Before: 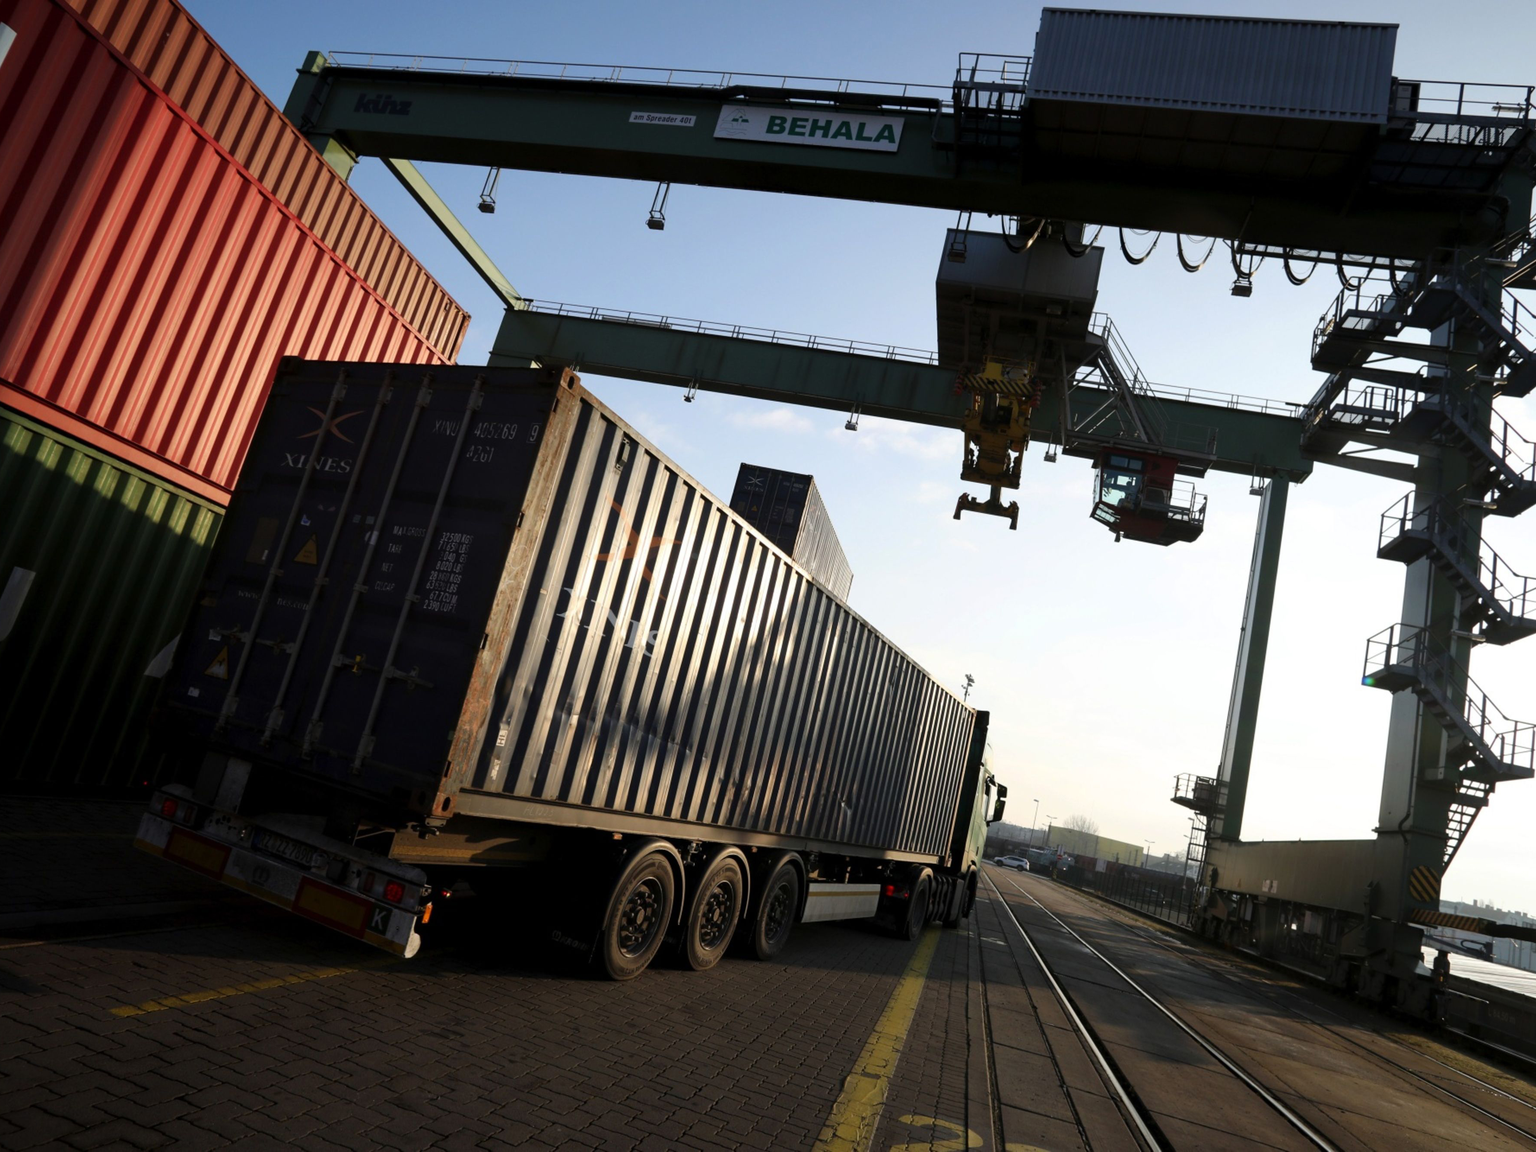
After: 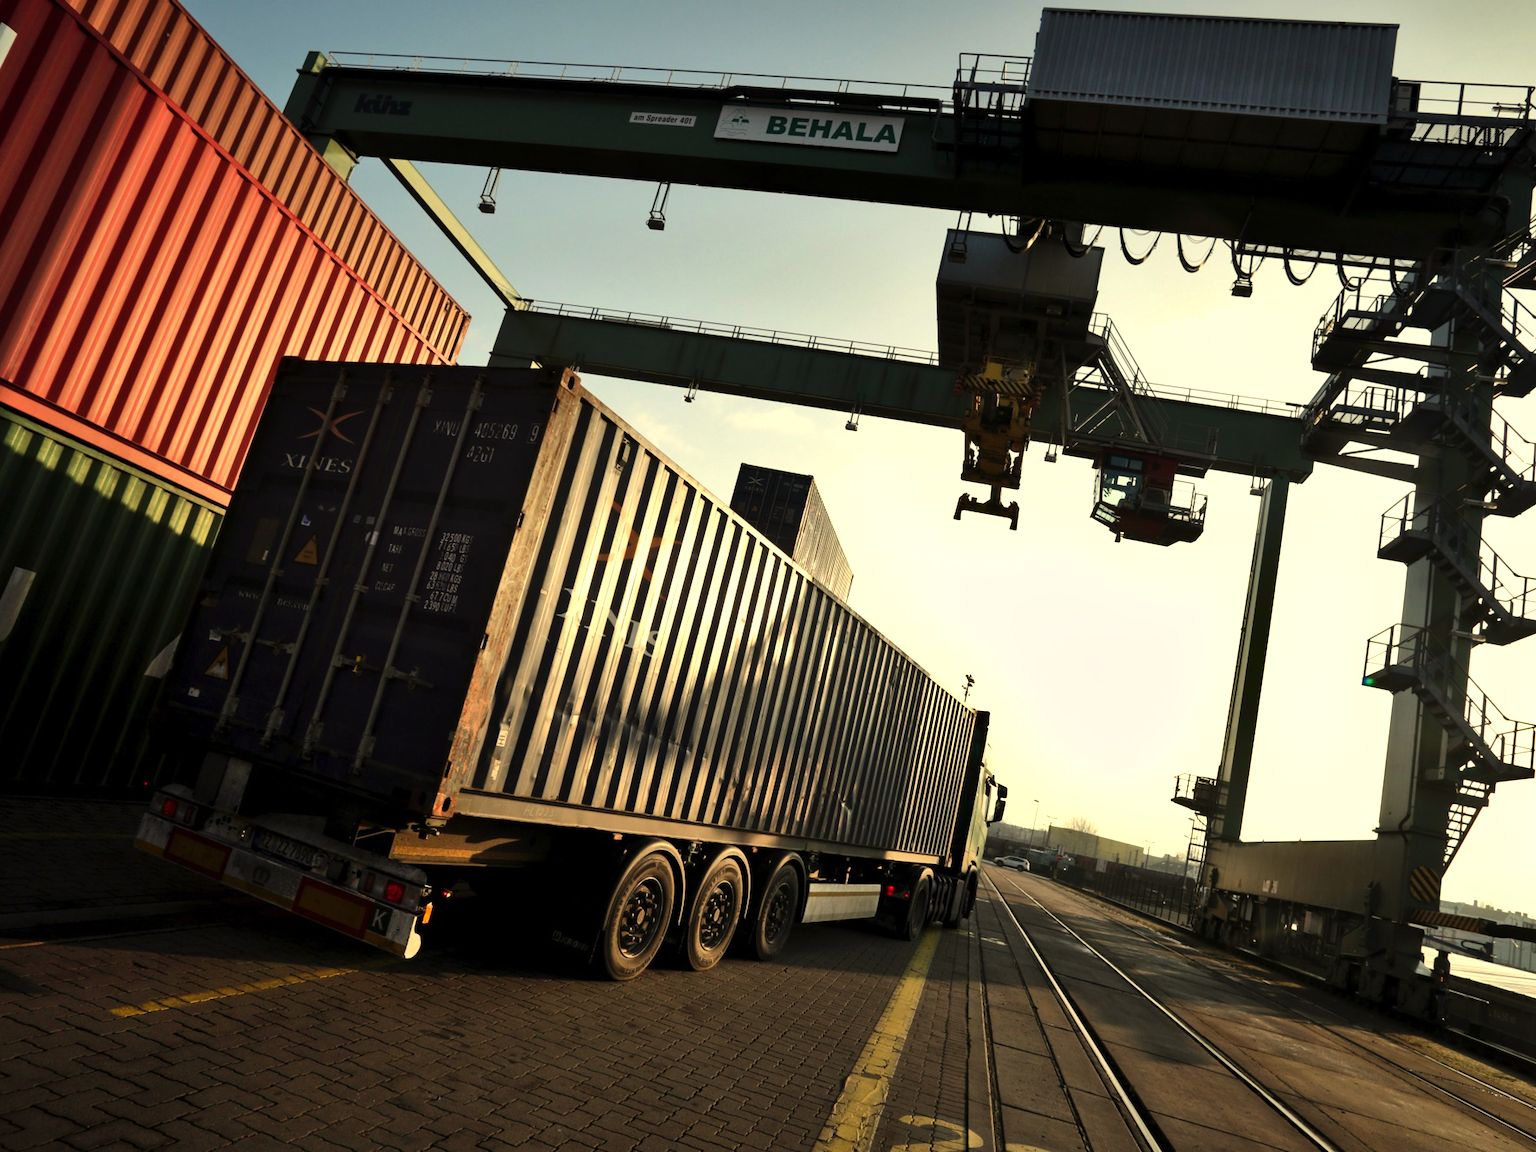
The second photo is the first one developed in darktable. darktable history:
tone equalizer: -8 EV -0.417 EV, -7 EV -0.389 EV, -6 EV -0.333 EV, -5 EV -0.222 EV, -3 EV 0.222 EV, -2 EV 0.333 EV, -1 EV 0.389 EV, +0 EV 0.417 EV, edges refinement/feathering 500, mask exposure compensation -1.57 EV, preserve details no
shadows and highlights: white point adjustment 0.05, highlights color adjustment 55.9%, soften with gaussian
white balance: red 1.08, blue 0.791
